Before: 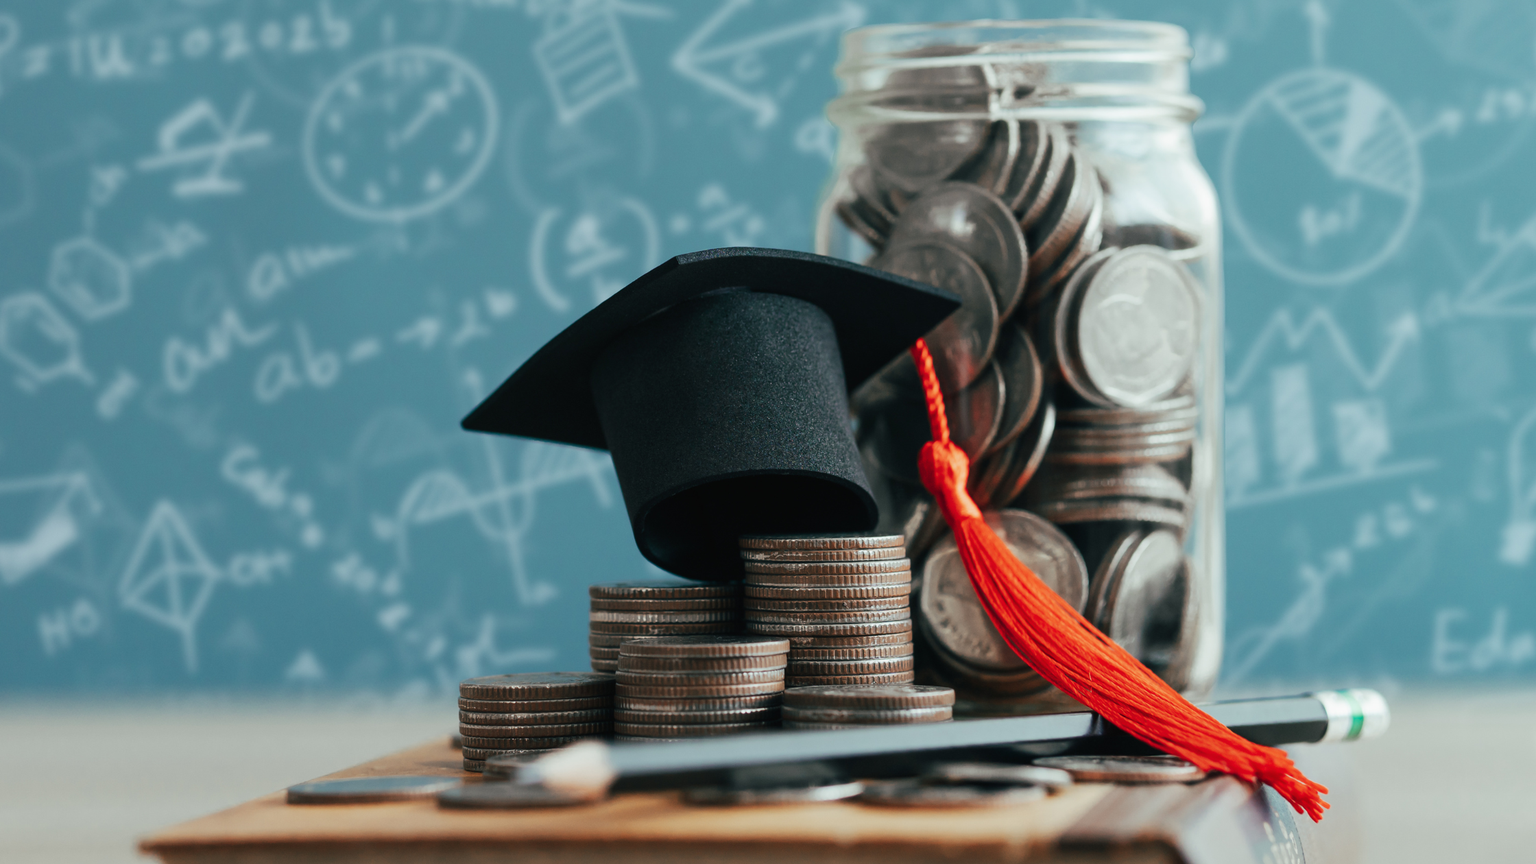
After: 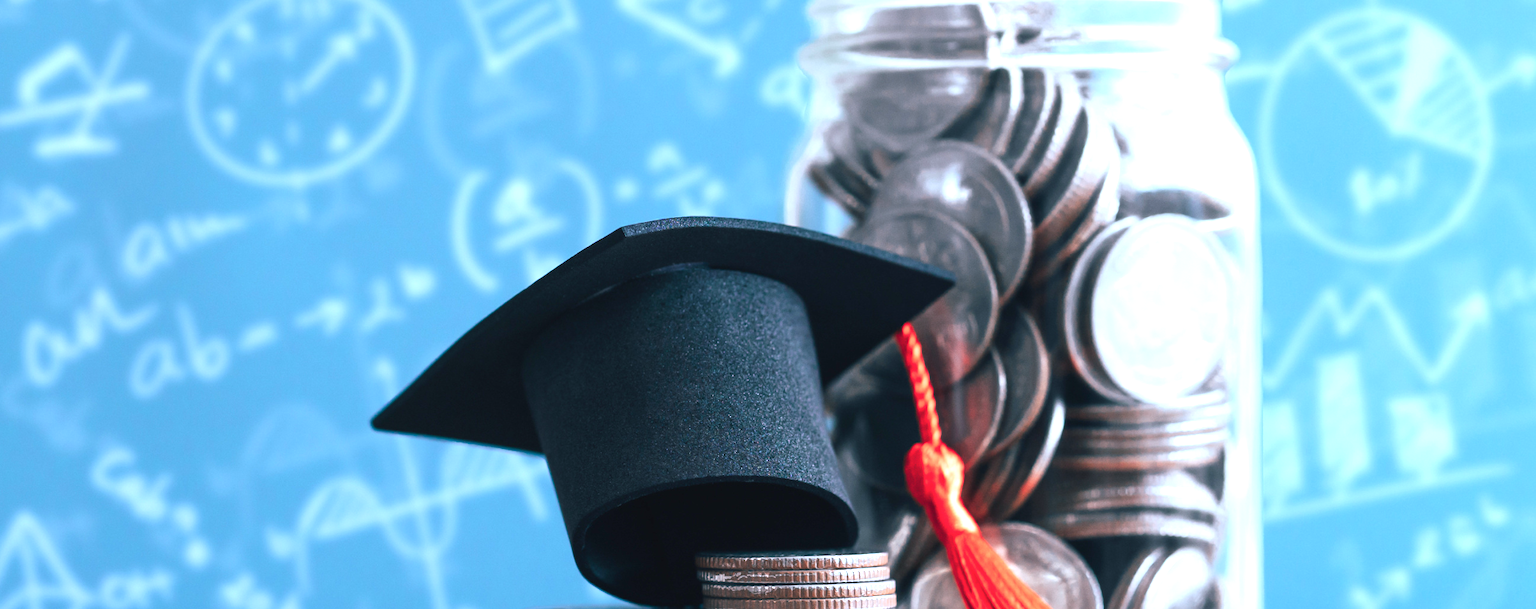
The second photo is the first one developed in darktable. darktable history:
exposure: black level correction 0, exposure 1.1 EV, compensate highlight preservation false
crop and rotate: left 9.345%, top 7.22%, right 4.982%, bottom 32.331%
color calibration: illuminant as shot in camera, x 0.377, y 0.392, temperature 4169.3 K, saturation algorithm version 1 (2020)
